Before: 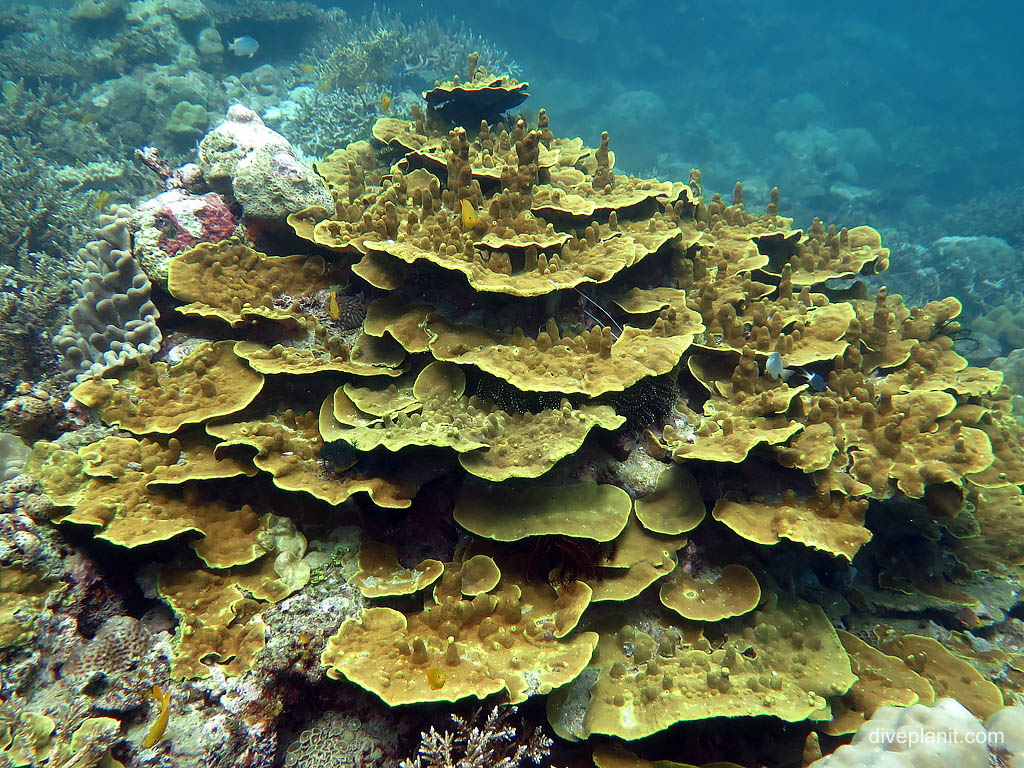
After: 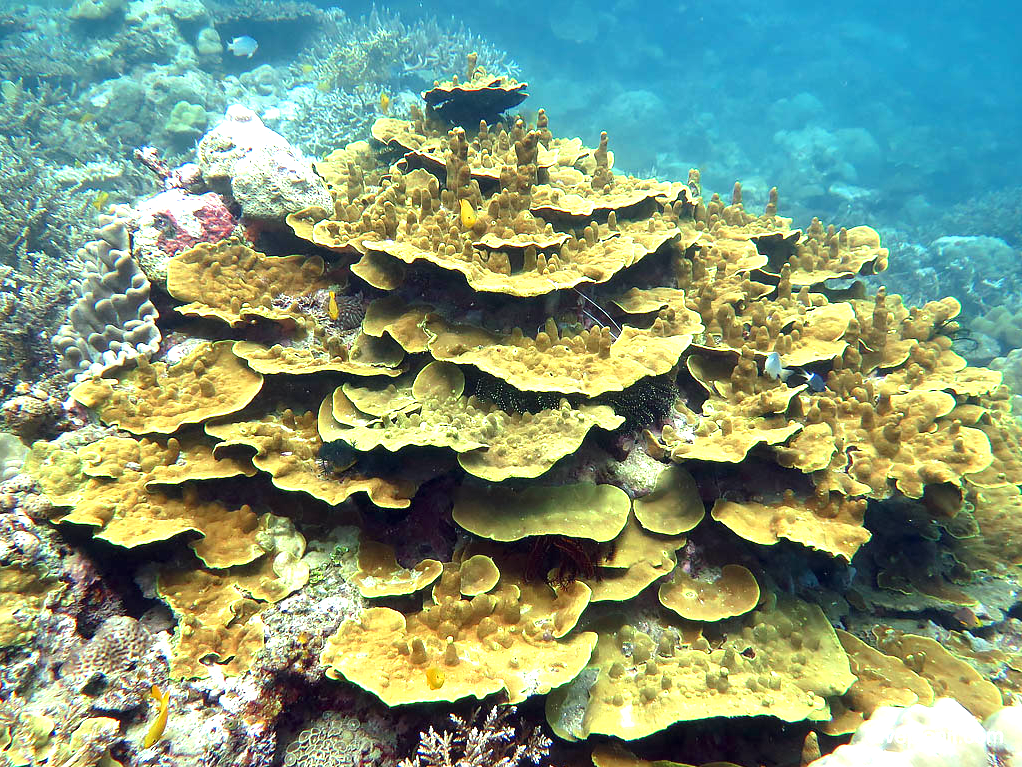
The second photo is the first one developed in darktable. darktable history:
crop and rotate: left 0.114%, bottom 0.01%
exposure: black level correction 0, exposure 1.105 EV, compensate highlight preservation false
